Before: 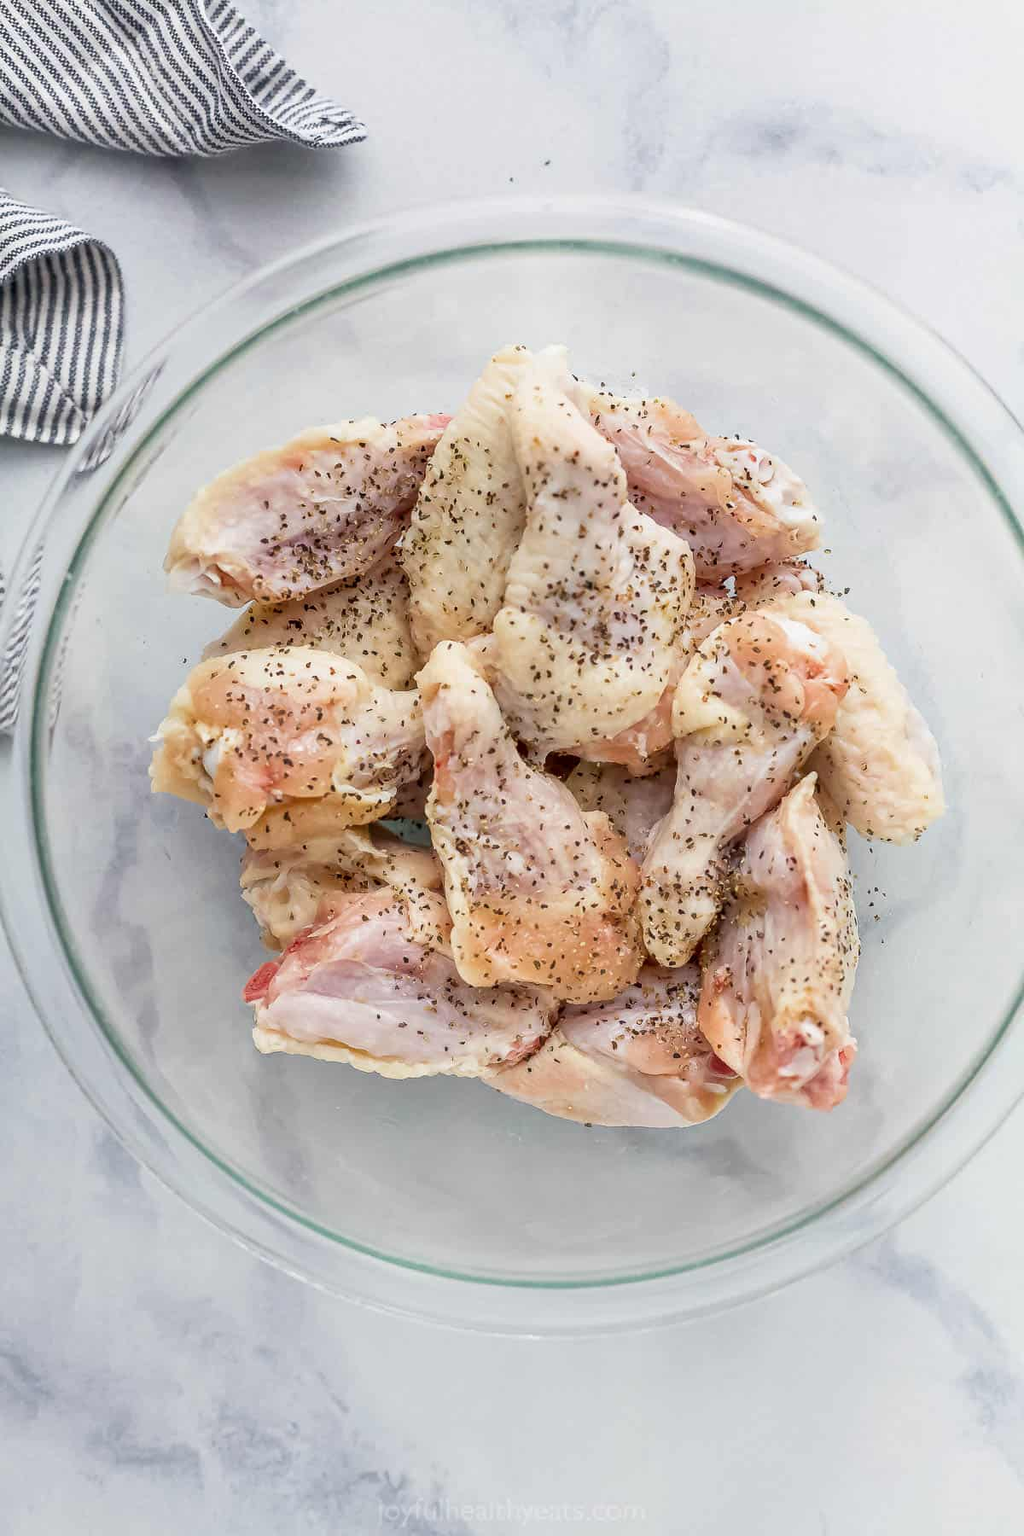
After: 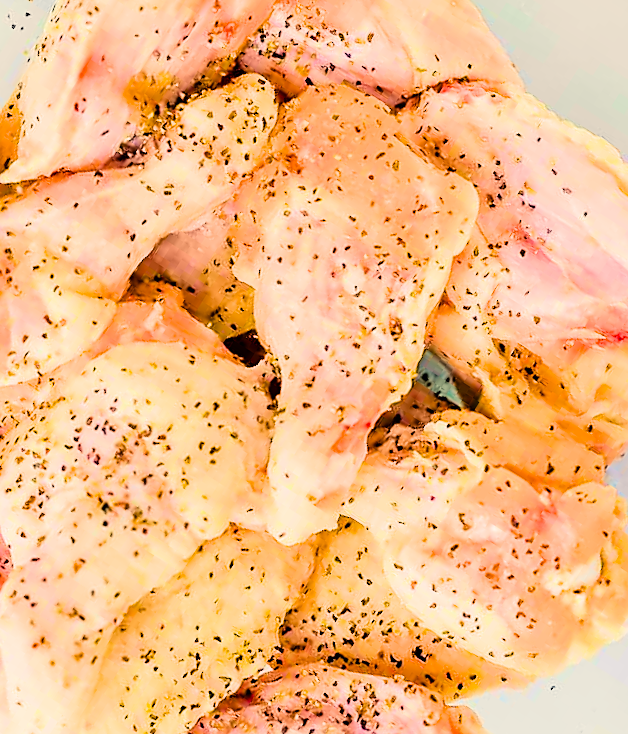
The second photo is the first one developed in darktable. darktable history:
color balance rgb: highlights gain › chroma 2.989%, highlights gain › hue 76.25°, linear chroma grading › global chroma 15.106%, perceptual saturation grading › global saturation 25.869%, perceptual brilliance grading › global brilliance 24.935%, global vibrance 20%
tone equalizer: -7 EV 0.143 EV, -6 EV 0.636 EV, -5 EV 1.16 EV, -4 EV 1.31 EV, -3 EV 1.14 EV, -2 EV 0.6 EV, -1 EV 0.159 EV, edges refinement/feathering 500, mask exposure compensation -1.57 EV, preserve details no
filmic rgb: black relative exposure -7.65 EV, white relative exposure 4.56 EV, hardness 3.61, color science v6 (2022)
contrast brightness saturation: saturation 0.125
sharpen: on, module defaults
crop and rotate: angle 147.49°, left 9.211%, top 15.566%, right 4.443%, bottom 17.117%
